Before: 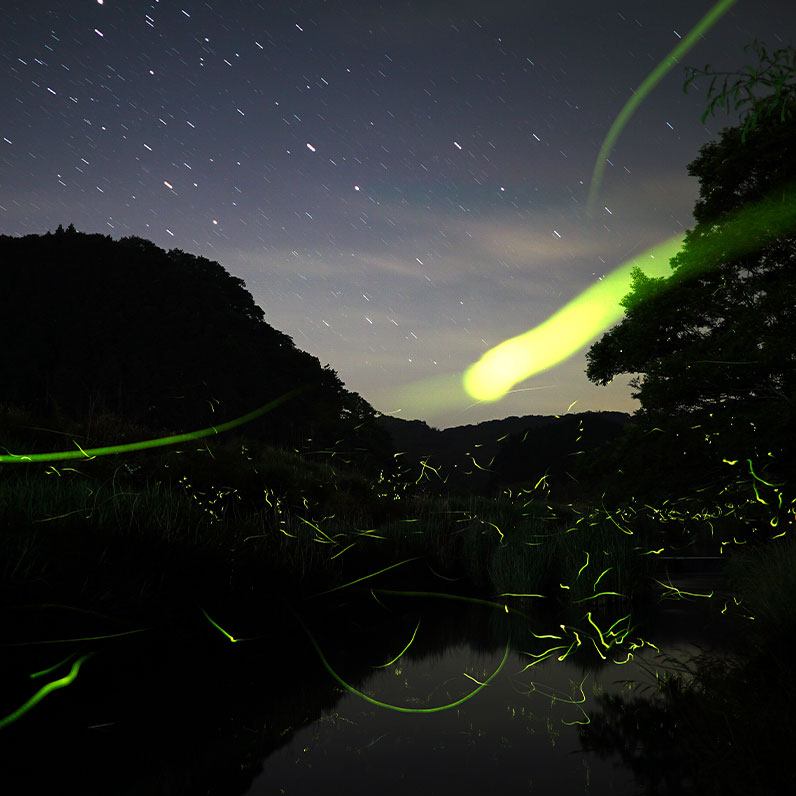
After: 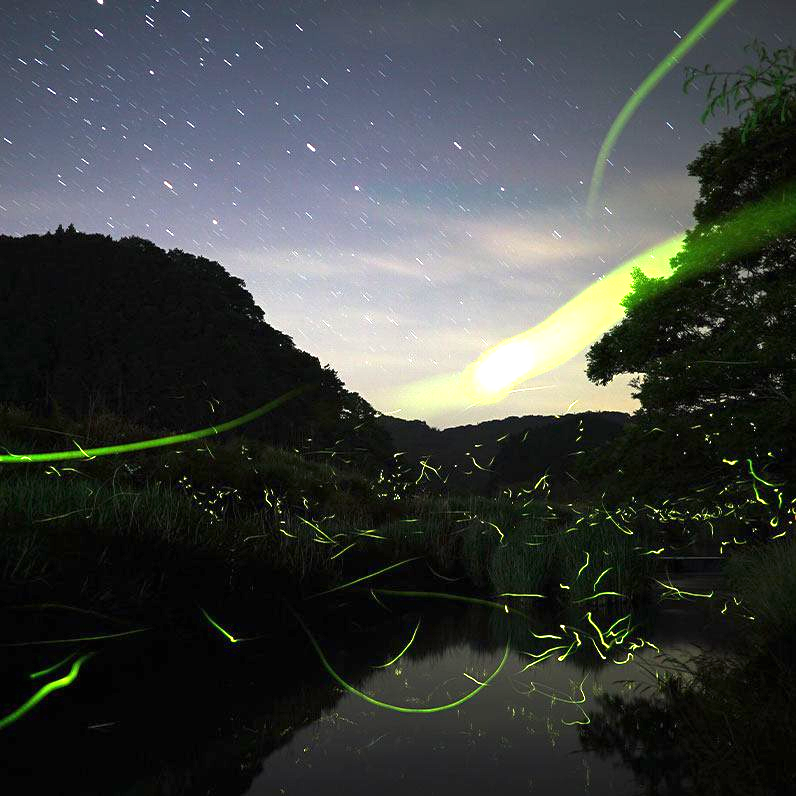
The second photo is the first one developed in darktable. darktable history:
exposure: black level correction 0, exposure 1.379 EV, compensate exposure bias true, compensate highlight preservation false
white balance: emerald 1
